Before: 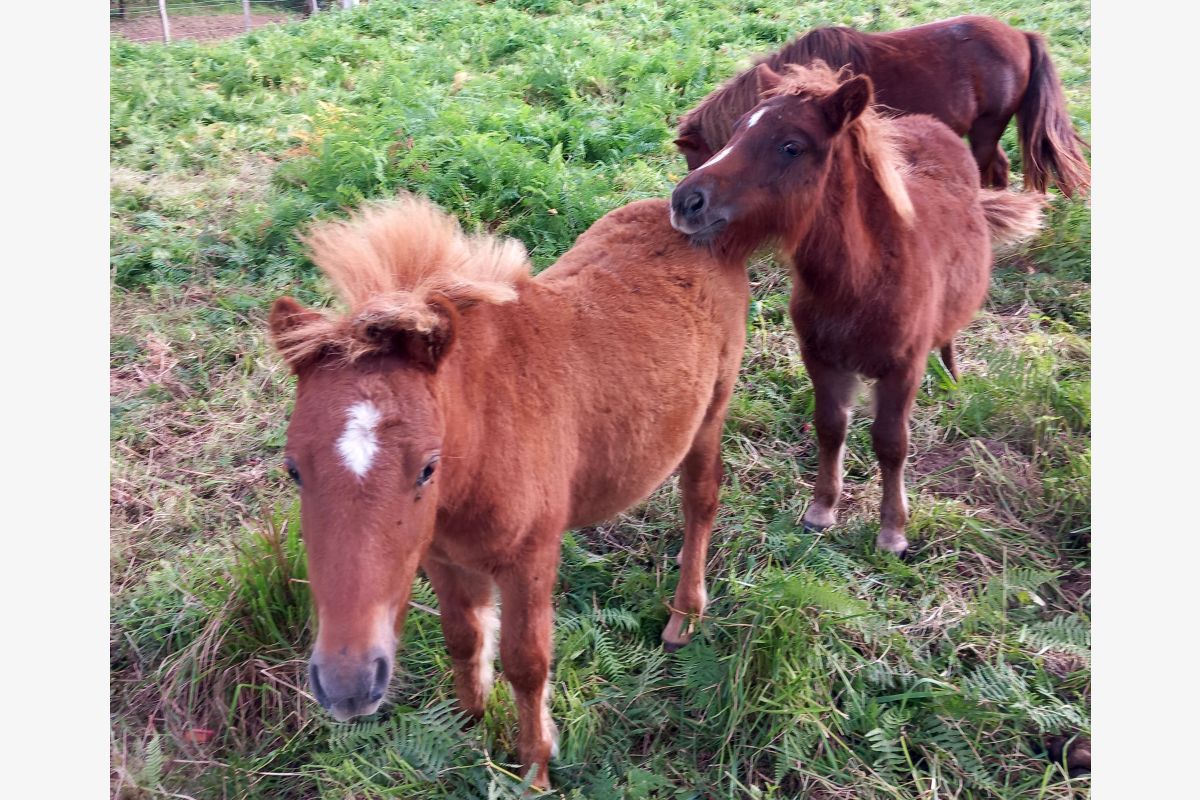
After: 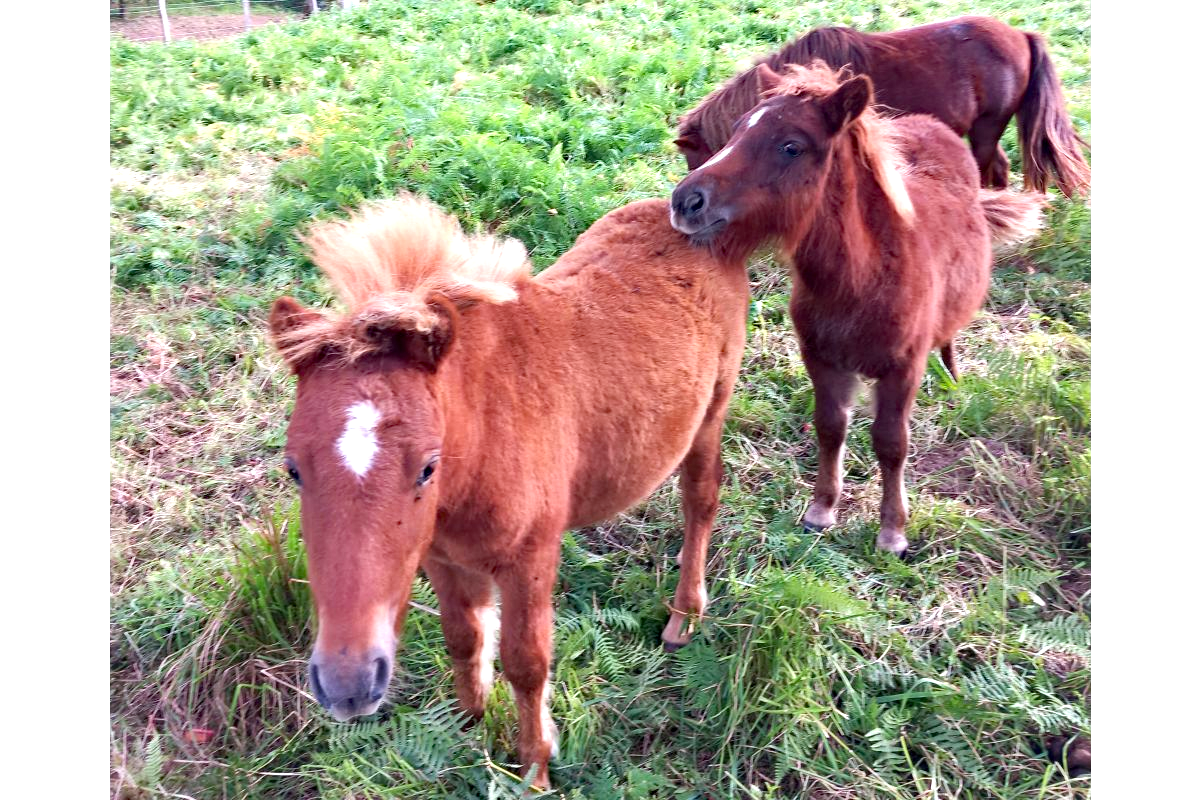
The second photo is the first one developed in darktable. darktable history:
white balance: red 0.982, blue 1.018
haze removal: strength 0.29, distance 0.25, compatibility mode true, adaptive false
exposure: black level correction 0, exposure 0.7 EV, compensate exposure bias true, compensate highlight preservation false
